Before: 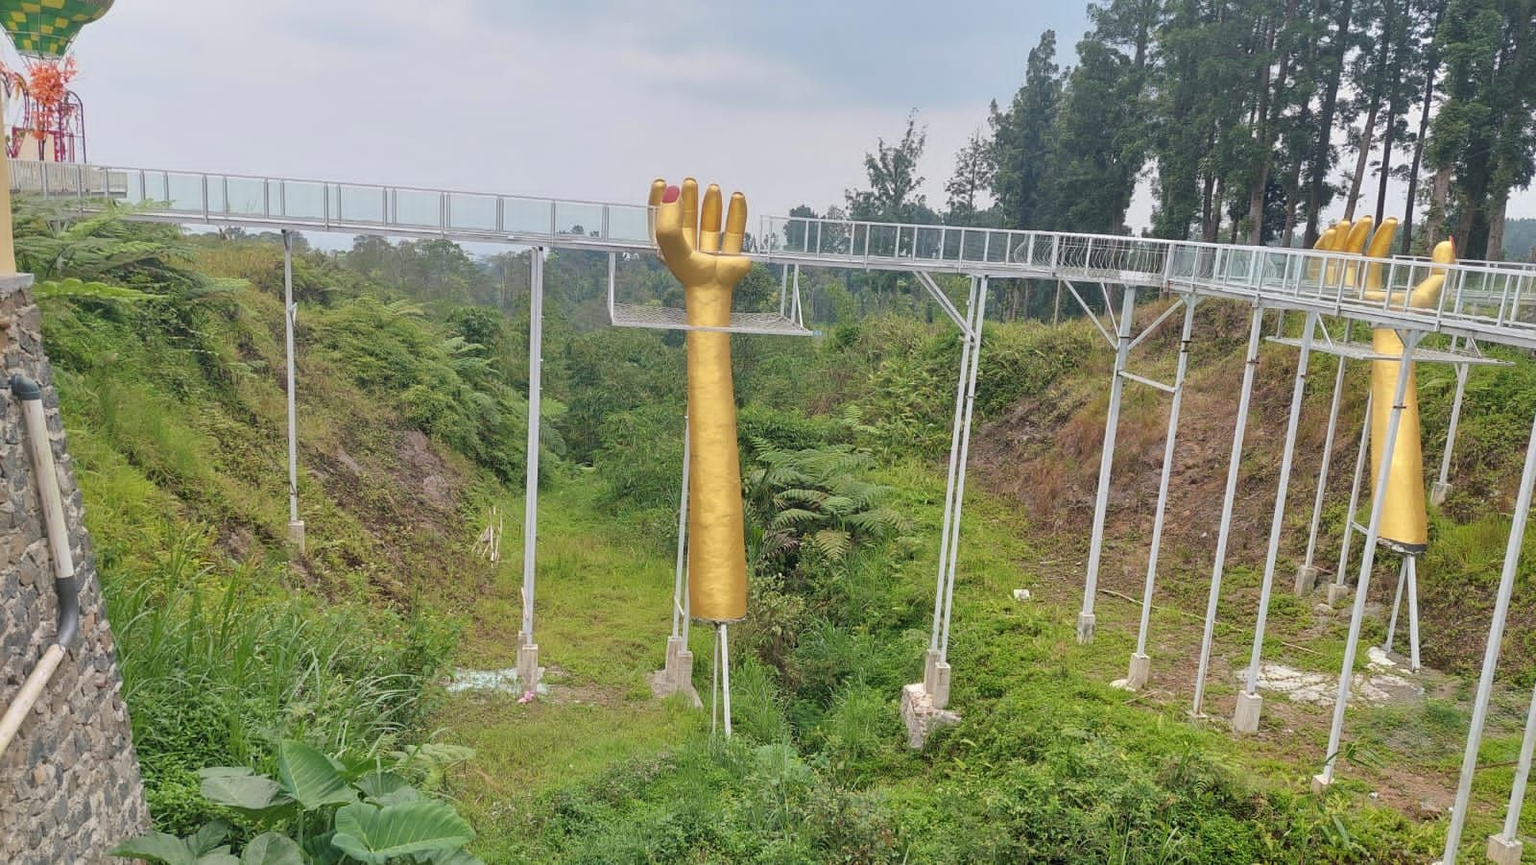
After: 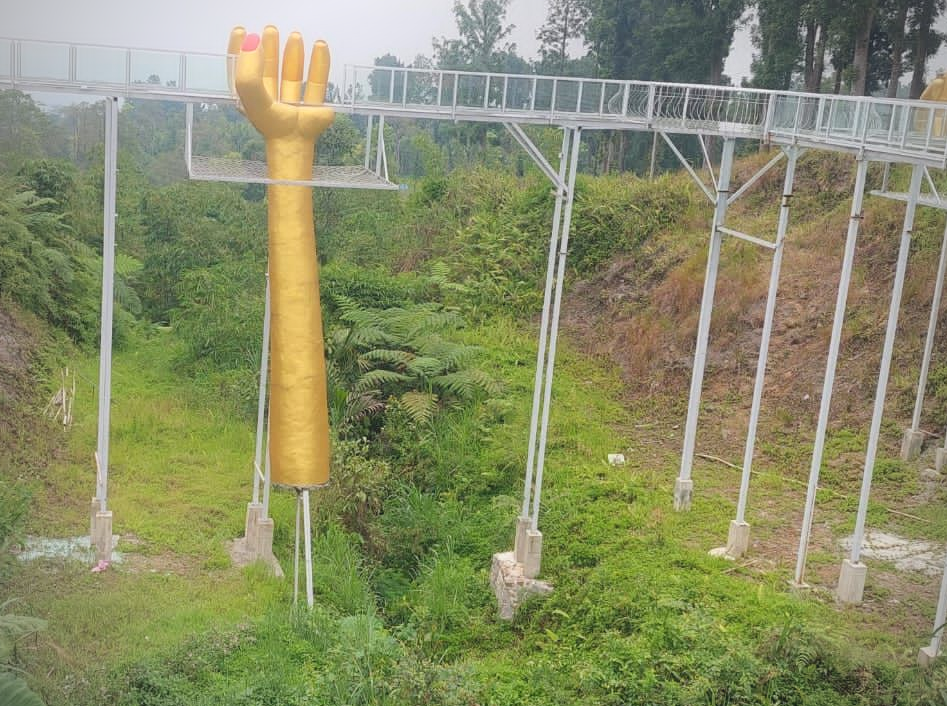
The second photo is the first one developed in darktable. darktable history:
shadows and highlights: highlights 72.32, soften with gaussian
crop and rotate: left 28.099%, top 17.784%, right 12.711%, bottom 3.781%
exposure: exposure 0.198 EV, compensate highlight preservation false
contrast equalizer: y [[0.531, 0.548, 0.559, 0.557, 0.544, 0.527], [0.5 ×6], [0.5 ×6], [0 ×6], [0 ×6]], mix -0.981
vignetting: on, module defaults
